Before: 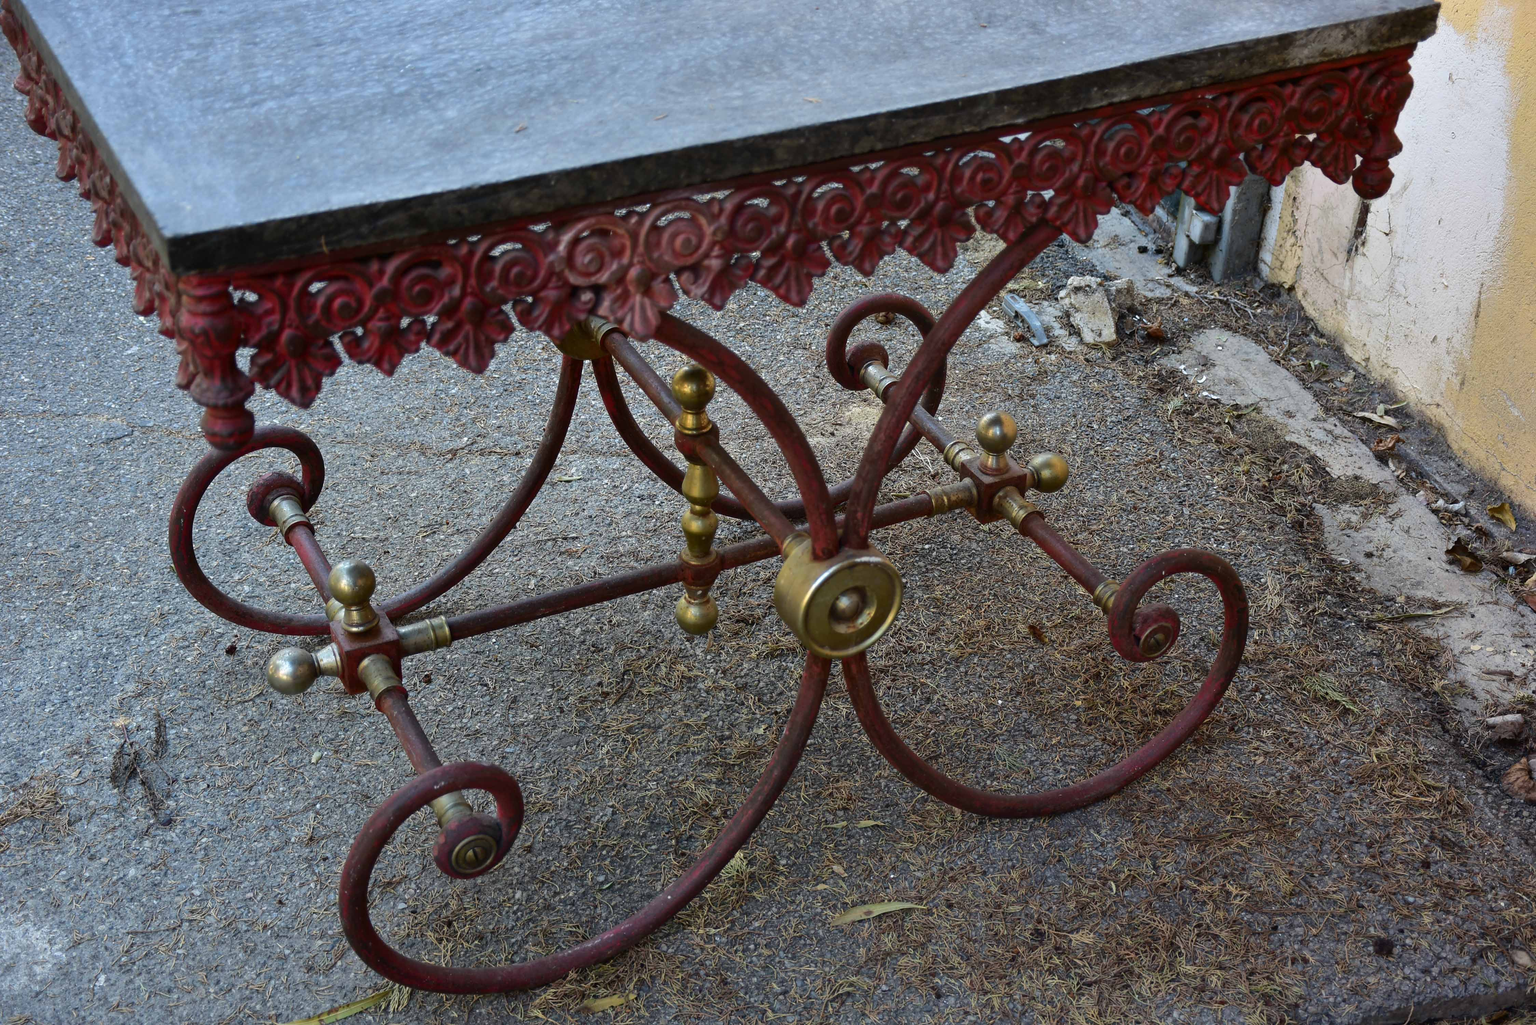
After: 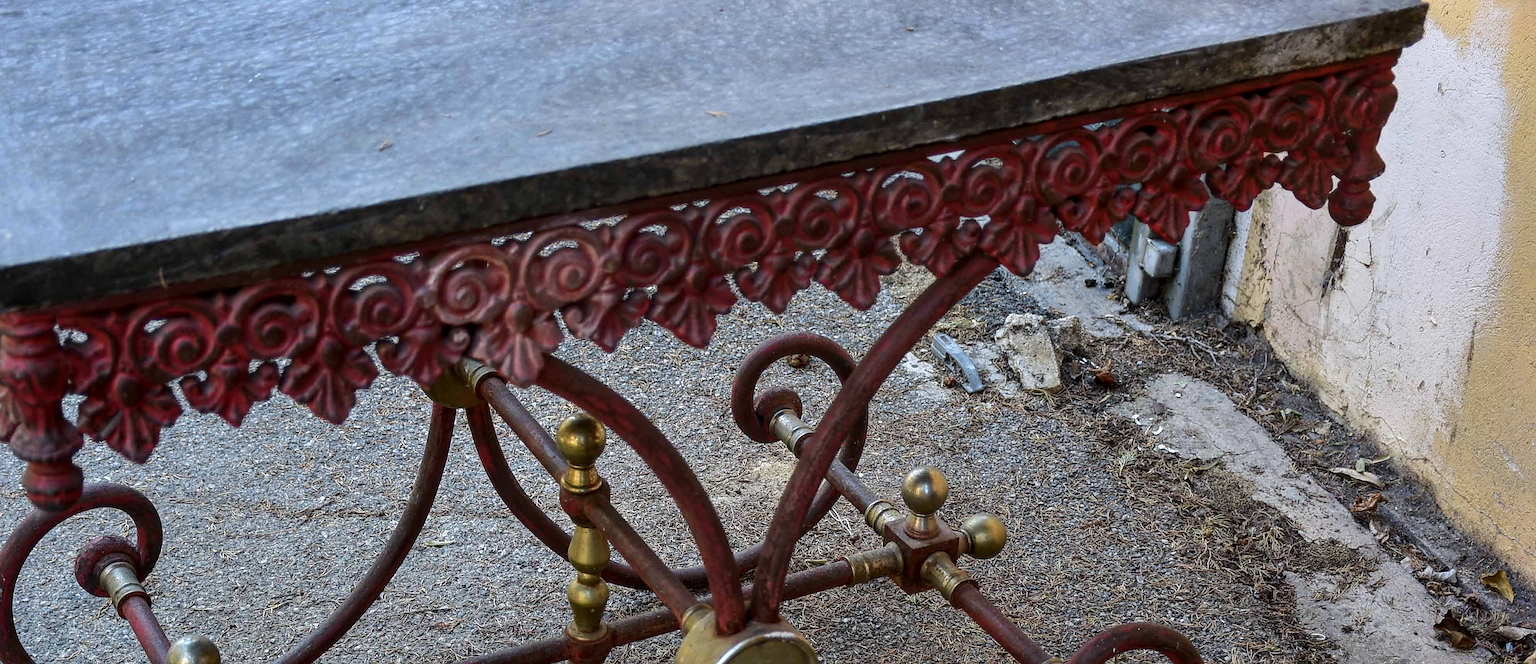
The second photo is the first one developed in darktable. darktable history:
white balance: red 1.004, blue 1.024
local contrast: highlights 55%, shadows 52%, detail 130%, midtone range 0.452
sharpen: on, module defaults
crop and rotate: left 11.812%, bottom 42.776%
